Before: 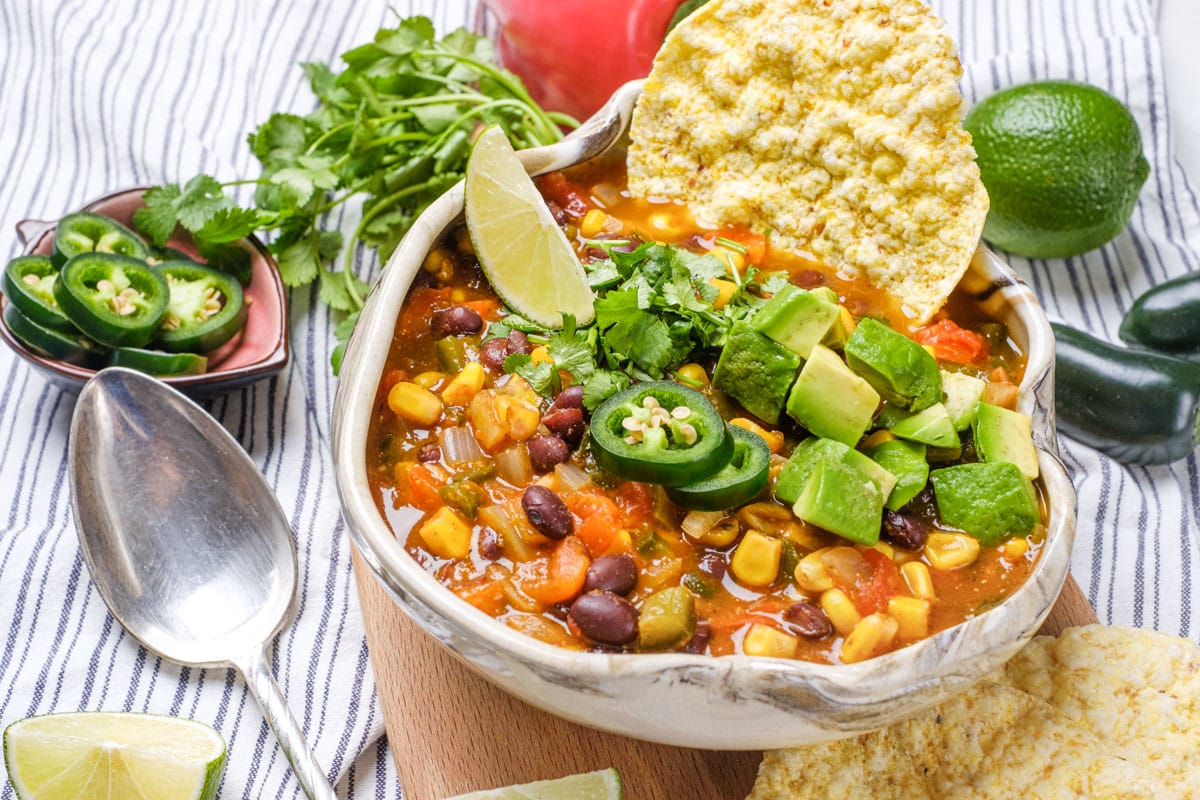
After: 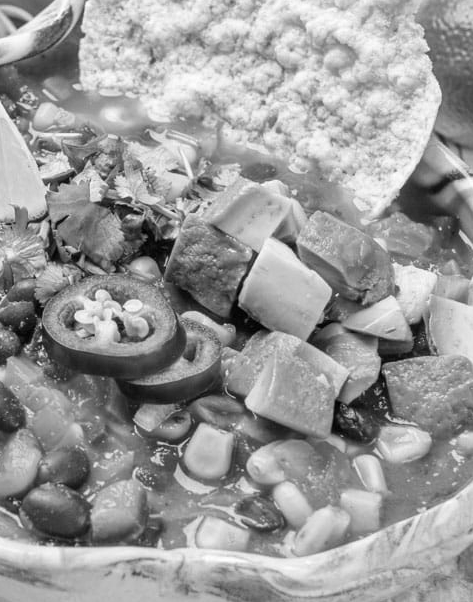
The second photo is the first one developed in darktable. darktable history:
crop: left 45.721%, top 13.393%, right 14.118%, bottom 10.01%
monochrome: a 16.01, b -2.65, highlights 0.52
